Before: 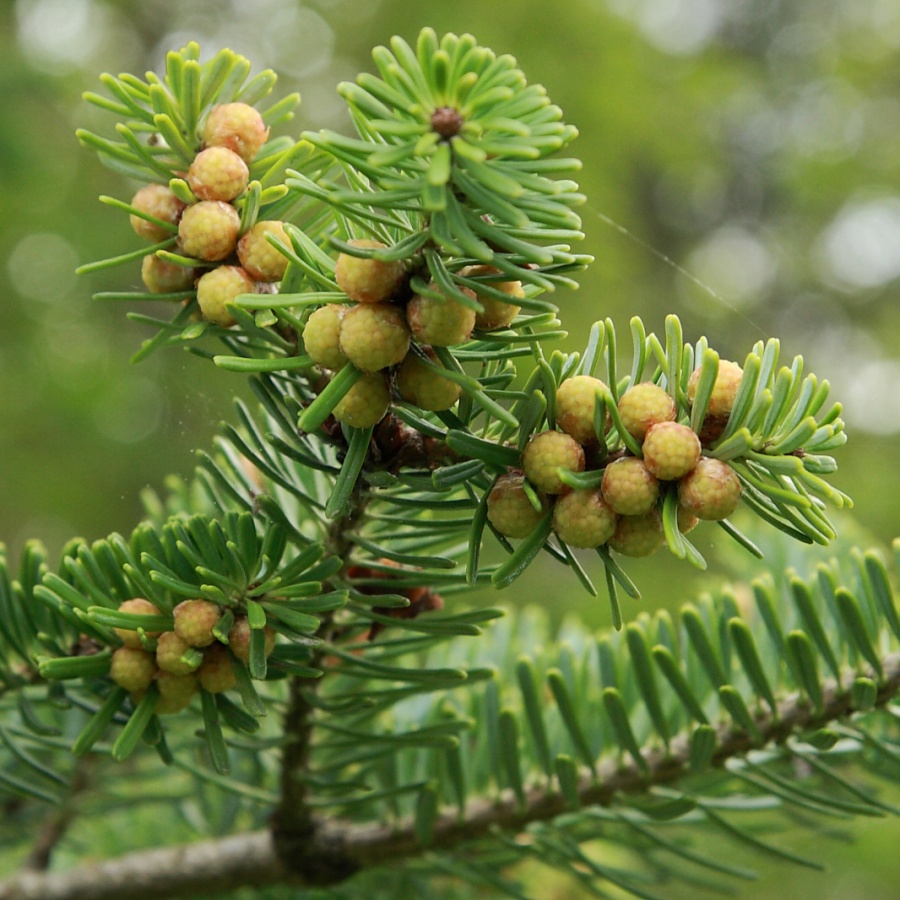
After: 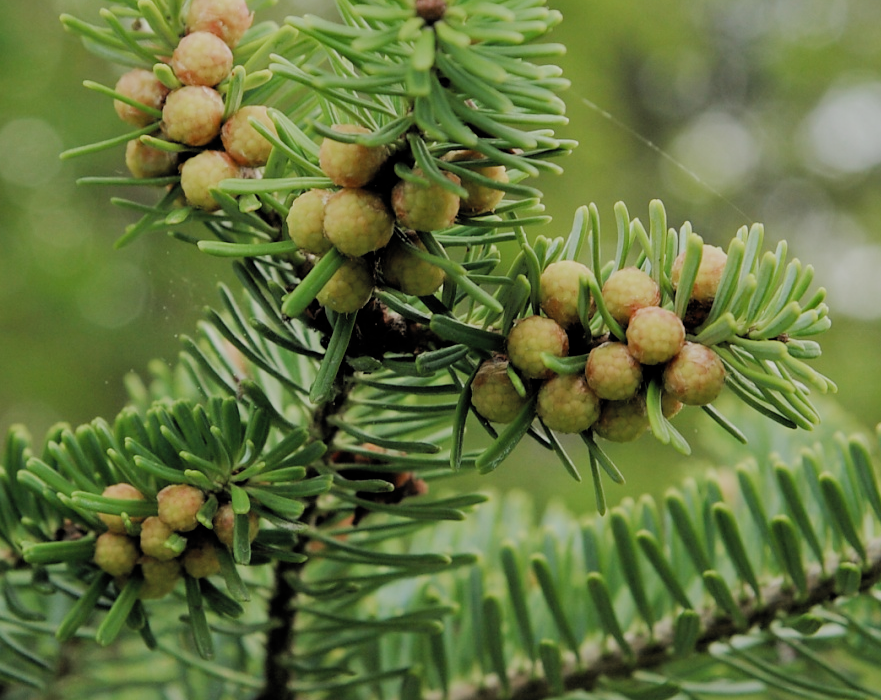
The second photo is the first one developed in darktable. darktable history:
crop and rotate: left 1.885%, top 12.83%, right 0.221%, bottom 9.355%
shadows and highlights: low approximation 0.01, soften with gaussian
filmic rgb: black relative exposure -4.8 EV, white relative exposure 4.02 EV, hardness 2.83, add noise in highlights 0.001, preserve chrominance max RGB, color science v3 (2019), use custom middle-gray values true, contrast in highlights soft
